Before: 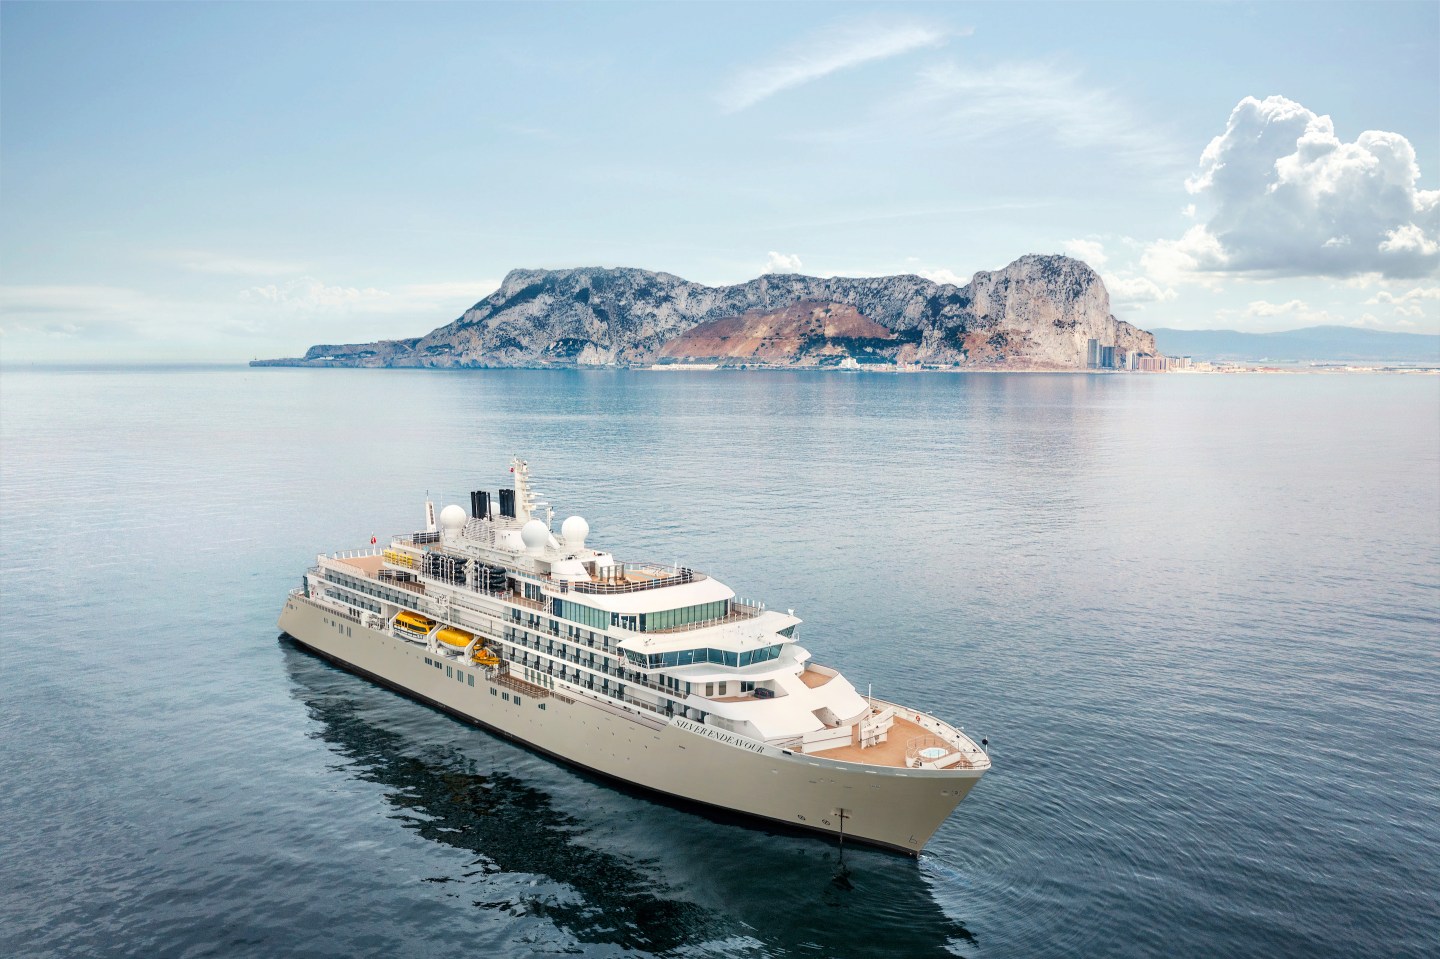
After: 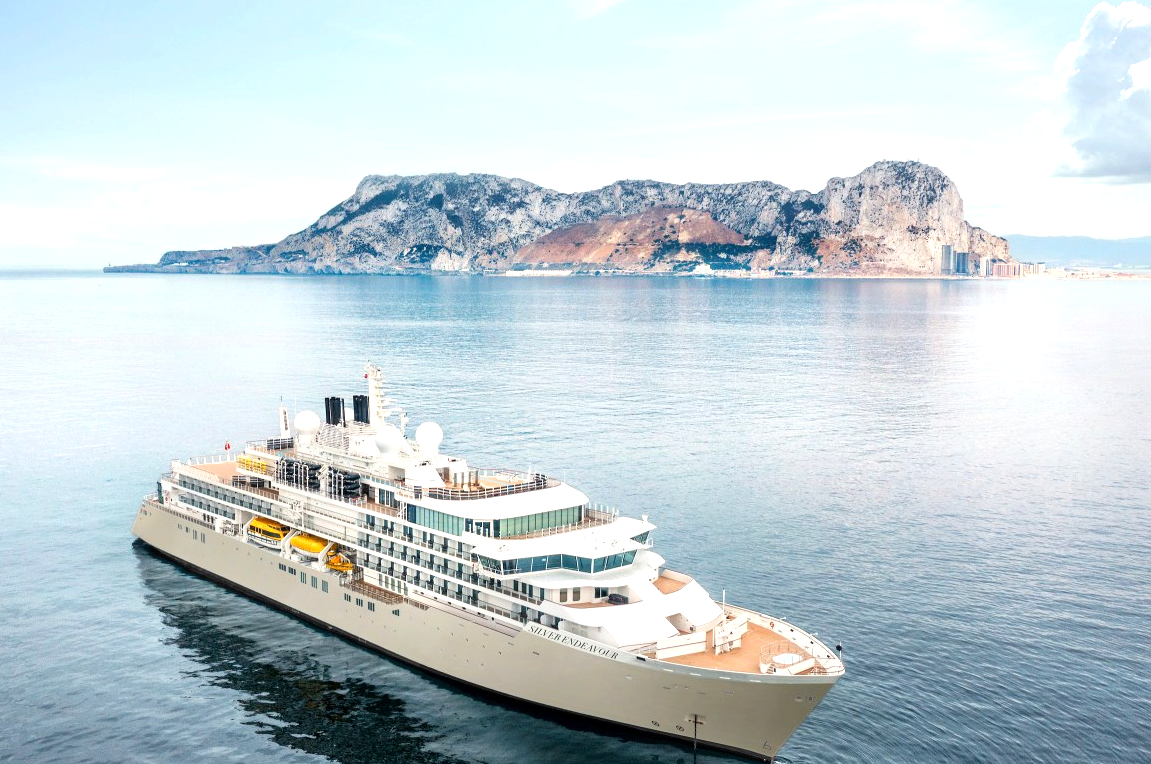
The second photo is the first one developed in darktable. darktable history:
exposure: black level correction 0.001, exposure 0.499 EV, compensate highlight preservation false
crop and rotate: left 10.179%, top 9.867%, right 9.882%, bottom 10.39%
